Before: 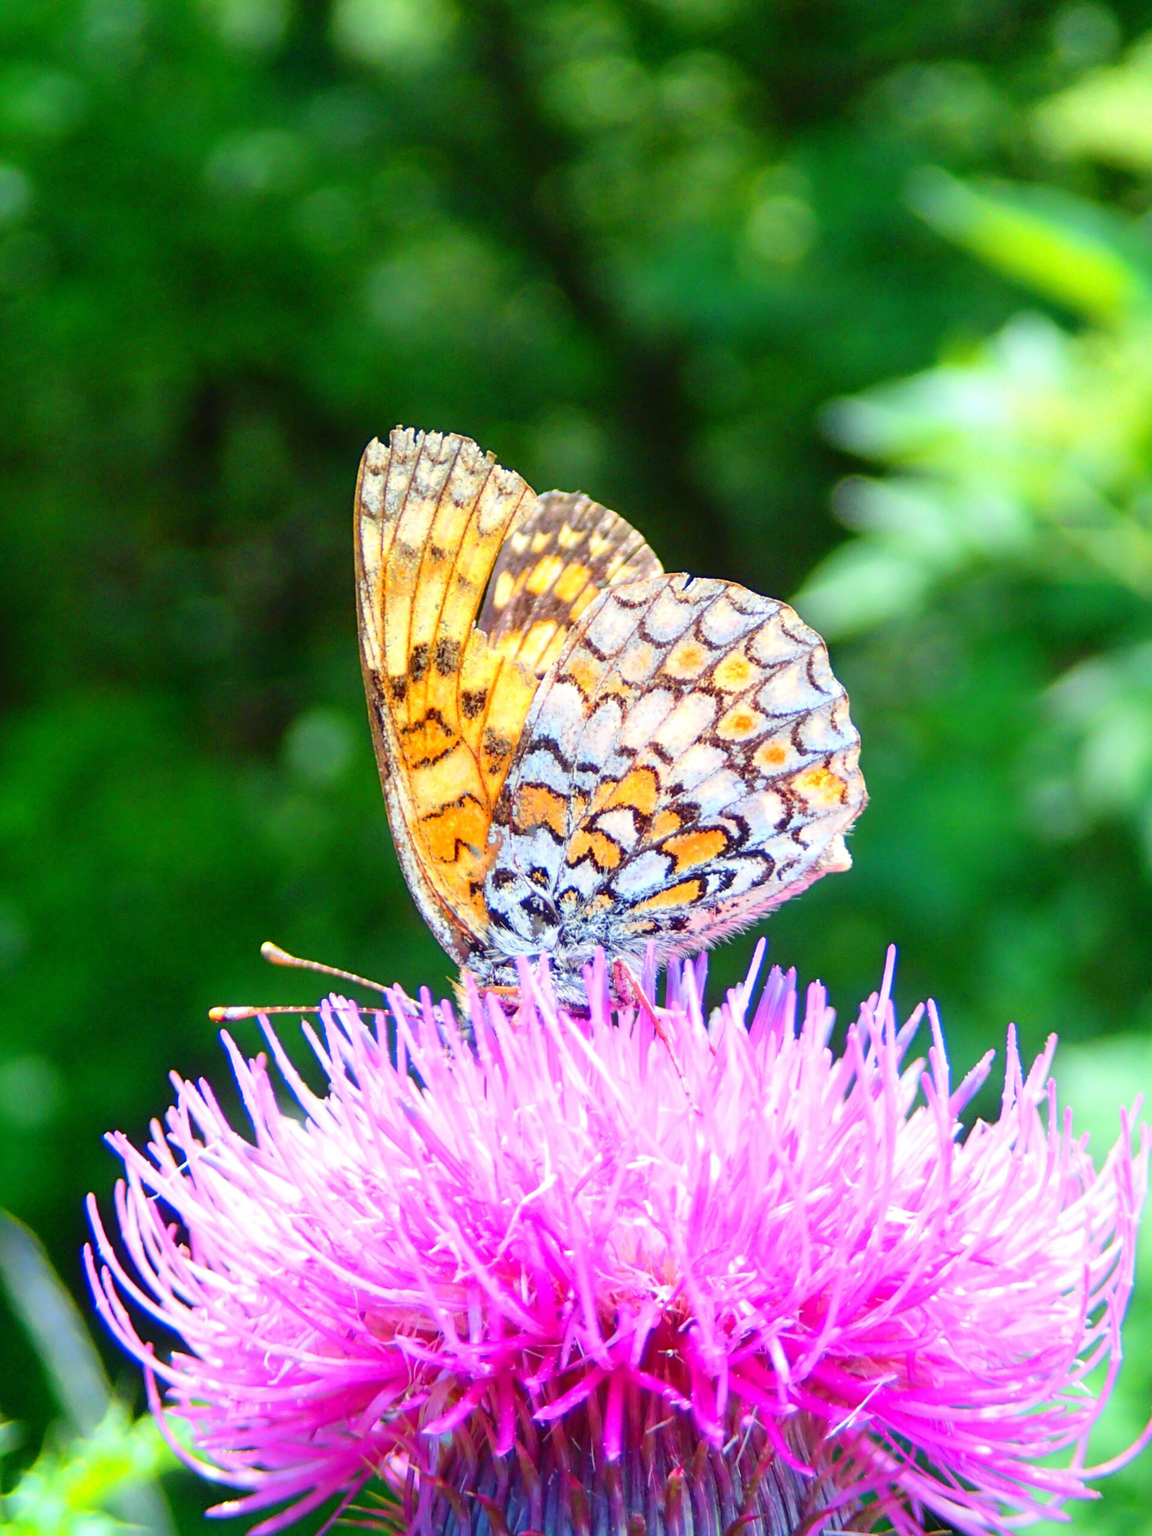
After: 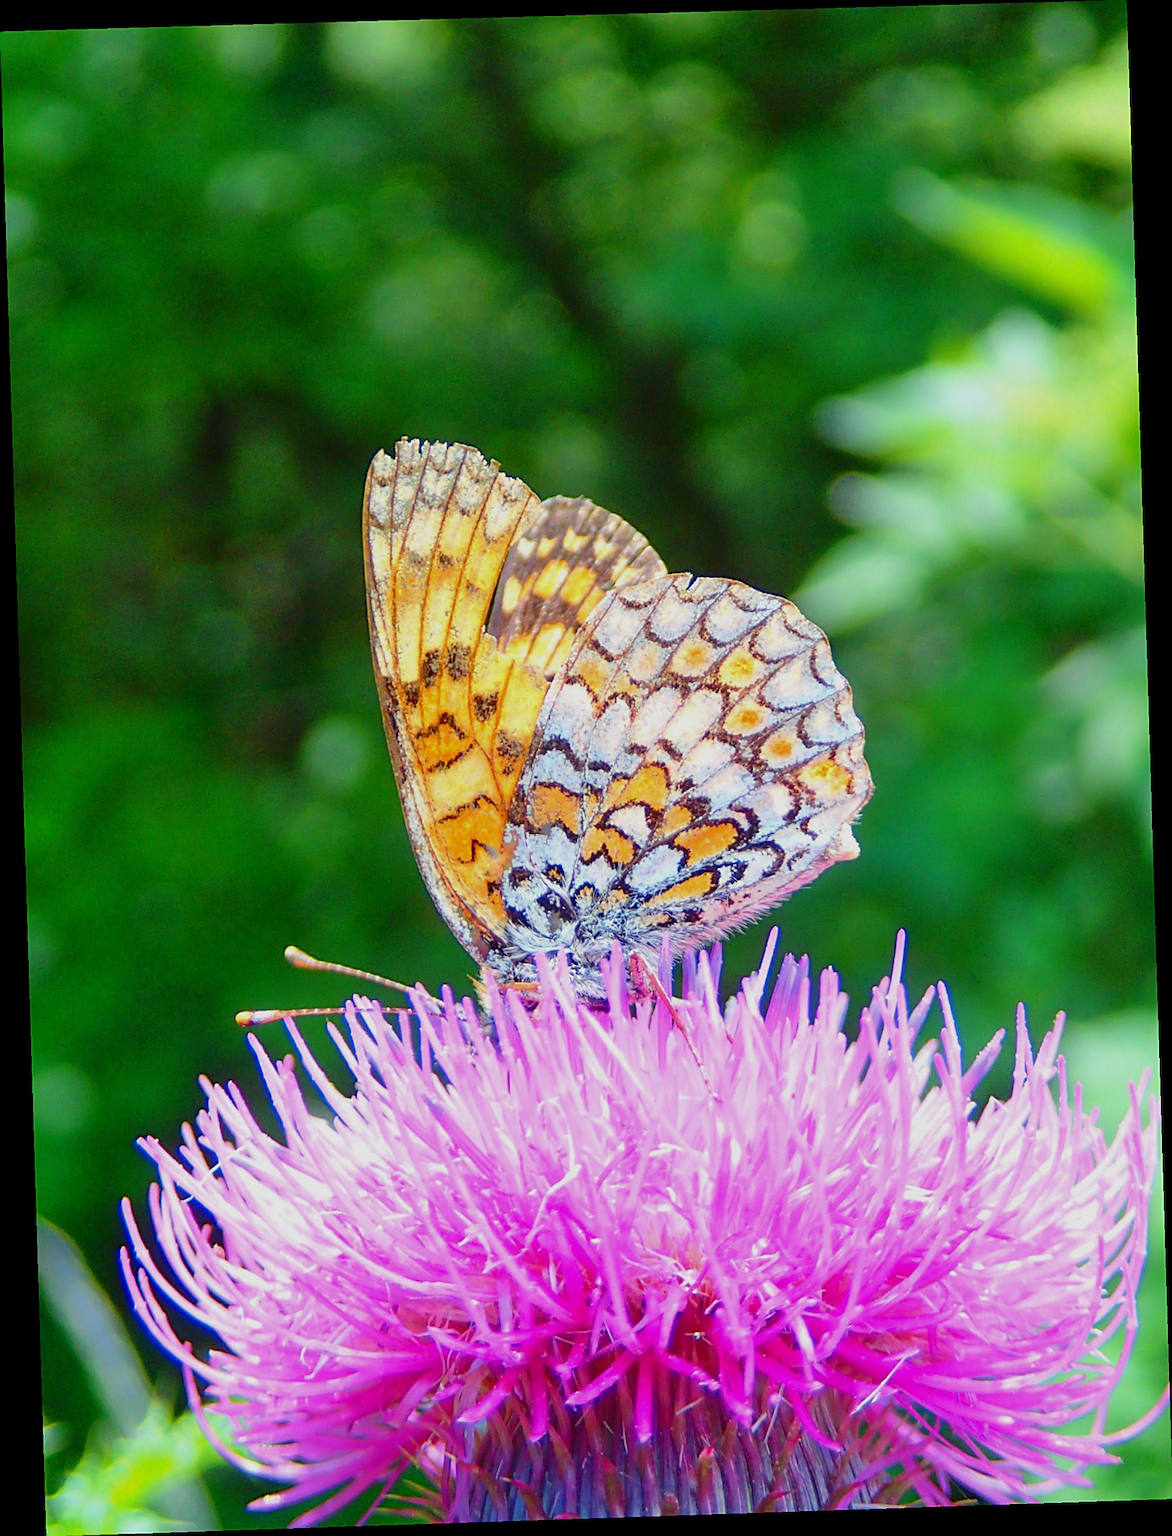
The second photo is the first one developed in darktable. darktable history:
sharpen: on, module defaults
rotate and perspective: rotation -1.77°, lens shift (horizontal) 0.004, automatic cropping off
tone equalizer: -8 EV 0.25 EV, -7 EV 0.417 EV, -6 EV 0.417 EV, -5 EV 0.25 EV, -3 EV -0.25 EV, -2 EV -0.417 EV, -1 EV -0.417 EV, +0 EV -0.25 EV, edges refinement/feathering 500, mask exposure compensation -1.57 EV, preserve details guided filter
